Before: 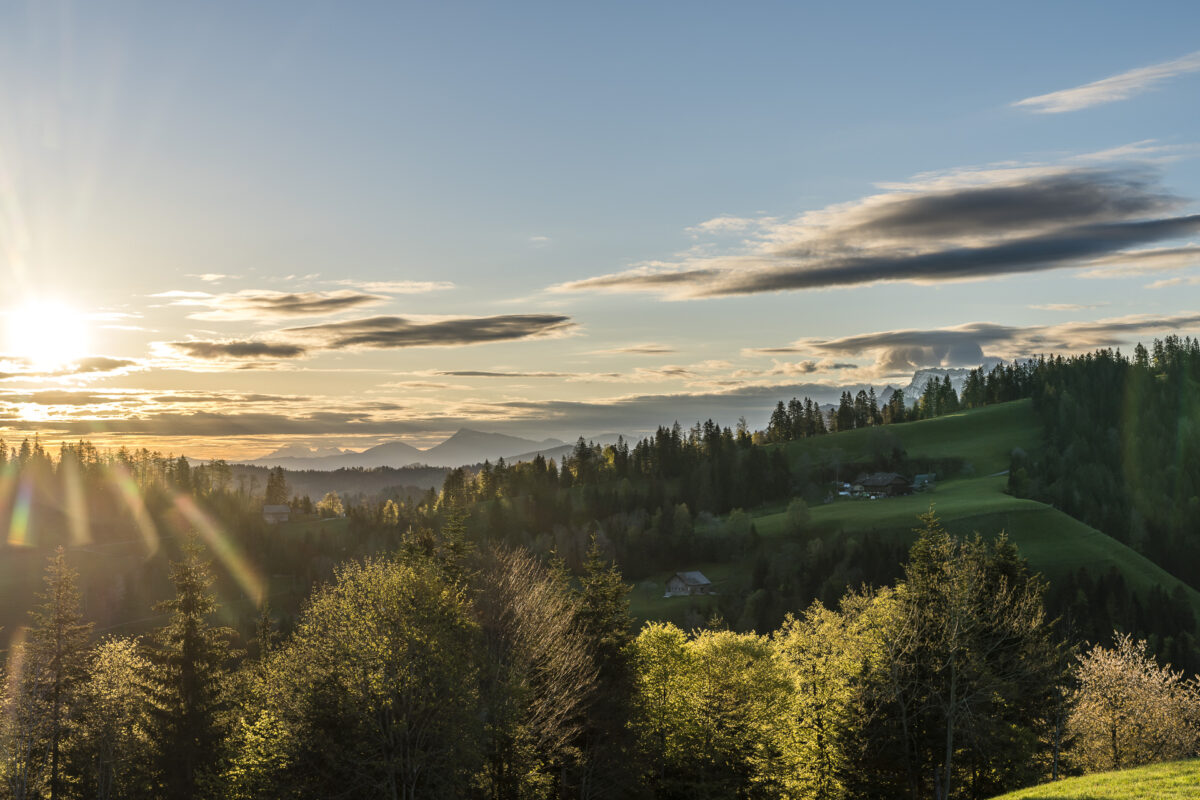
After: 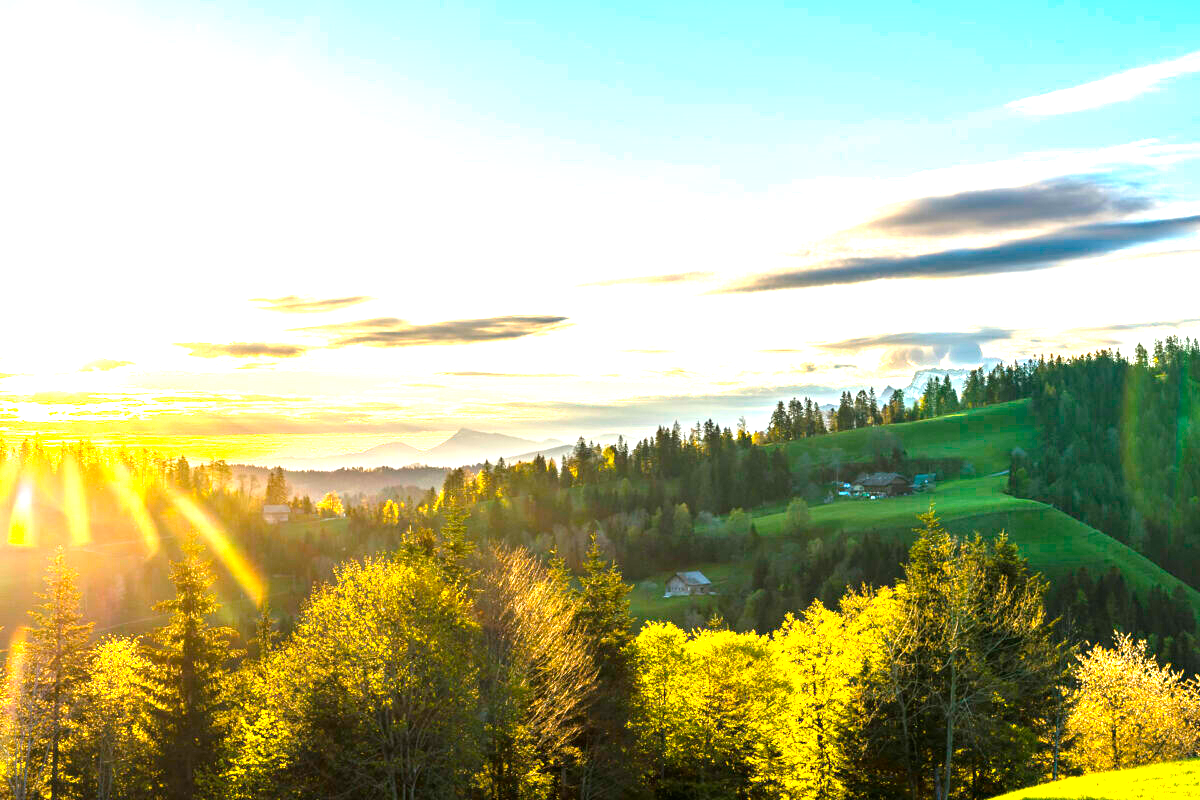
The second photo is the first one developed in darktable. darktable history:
exposure: black level correction 0, exposure 2 EV, compensate highlight preservation false
color balance rgb: linear chroma grading › global chroma 15%, perceptual saturation grading › global saturation 30%
